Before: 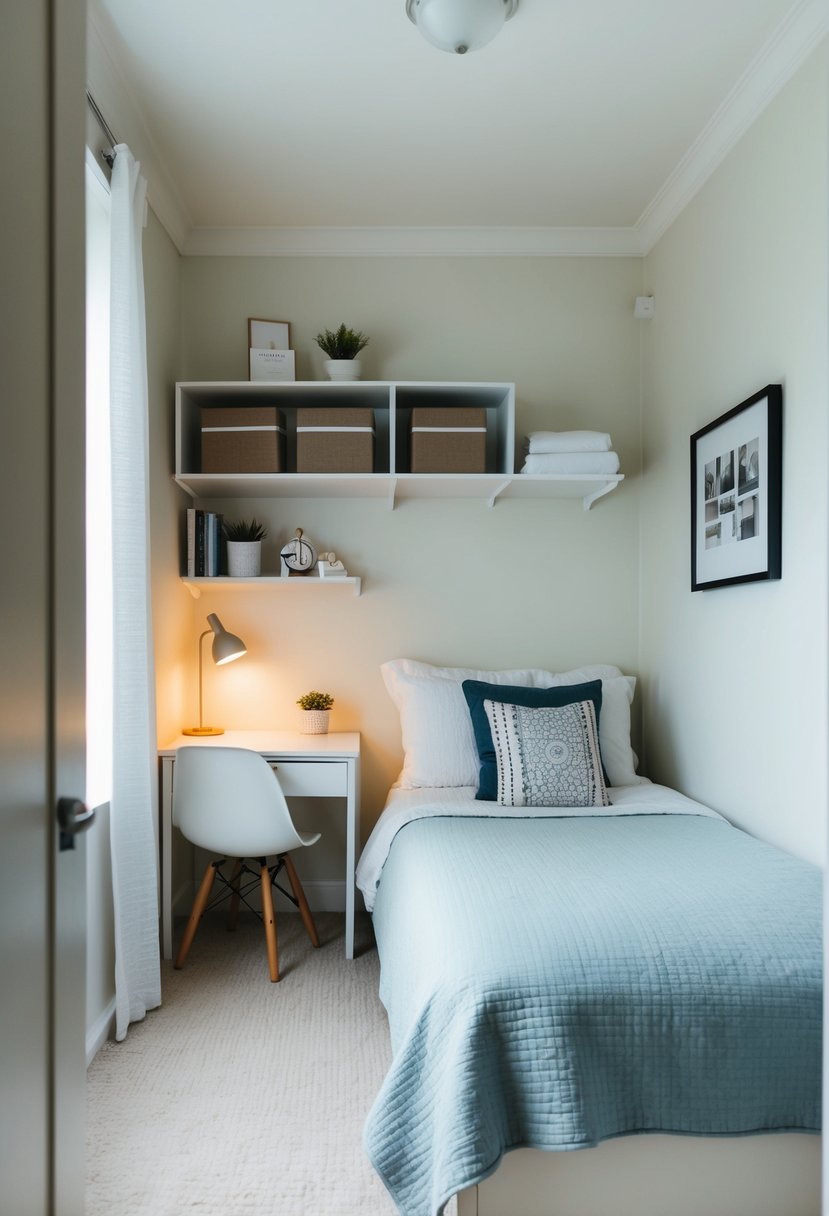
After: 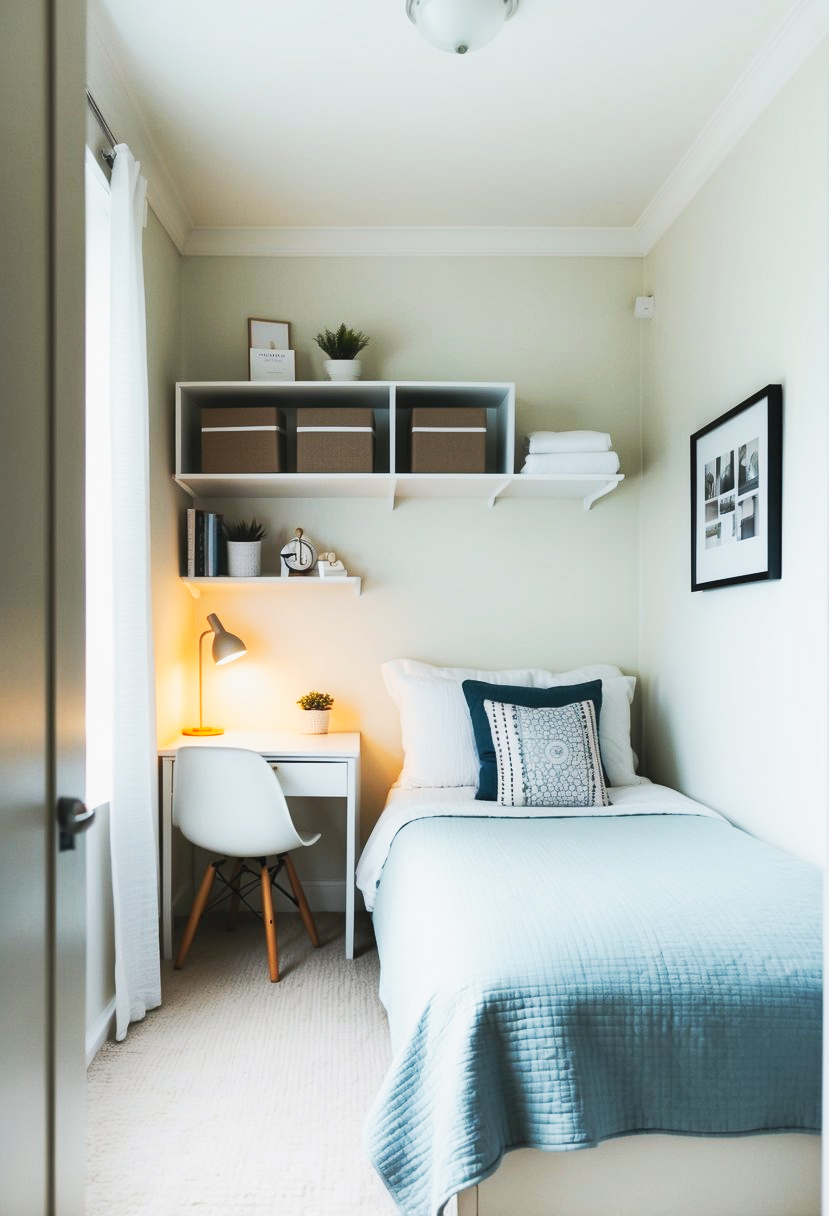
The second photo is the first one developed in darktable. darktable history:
levels: levels [0, 0.492, 0.984]
contrast equalizer: y [[0.5, 0.5, 0.468, 0.5, 0.5, 0.5], [0.5 ×6], [0.5 ×6], [0 ×6], [0 ×6]]
tone curve: curves: ch0 [(0, 0.026) (0.172, 0.194) (0.398, 0.437) (0.469, 0.544) (0.612, 0.741) (0.845, 0.926) (1, 0.968)]; ch1 [(0, 0) (0.437, 0.453) (0.472, 0.467) (0.502, 0.502) (0.531, 0.546) (0.574, 0.583) (0.617, 0.64) (0.699, 0.749) (0.859, 0.919) (1, 1)]; ch2 [(0, 0) (0.33, 0.301) (0.421, 0.443) (0.476, 0.502) (0.511, 0.504) (0.553, 0.553) (0.595, 0.586) (0.664, 0.664) (1, 1)], preserve colors none
